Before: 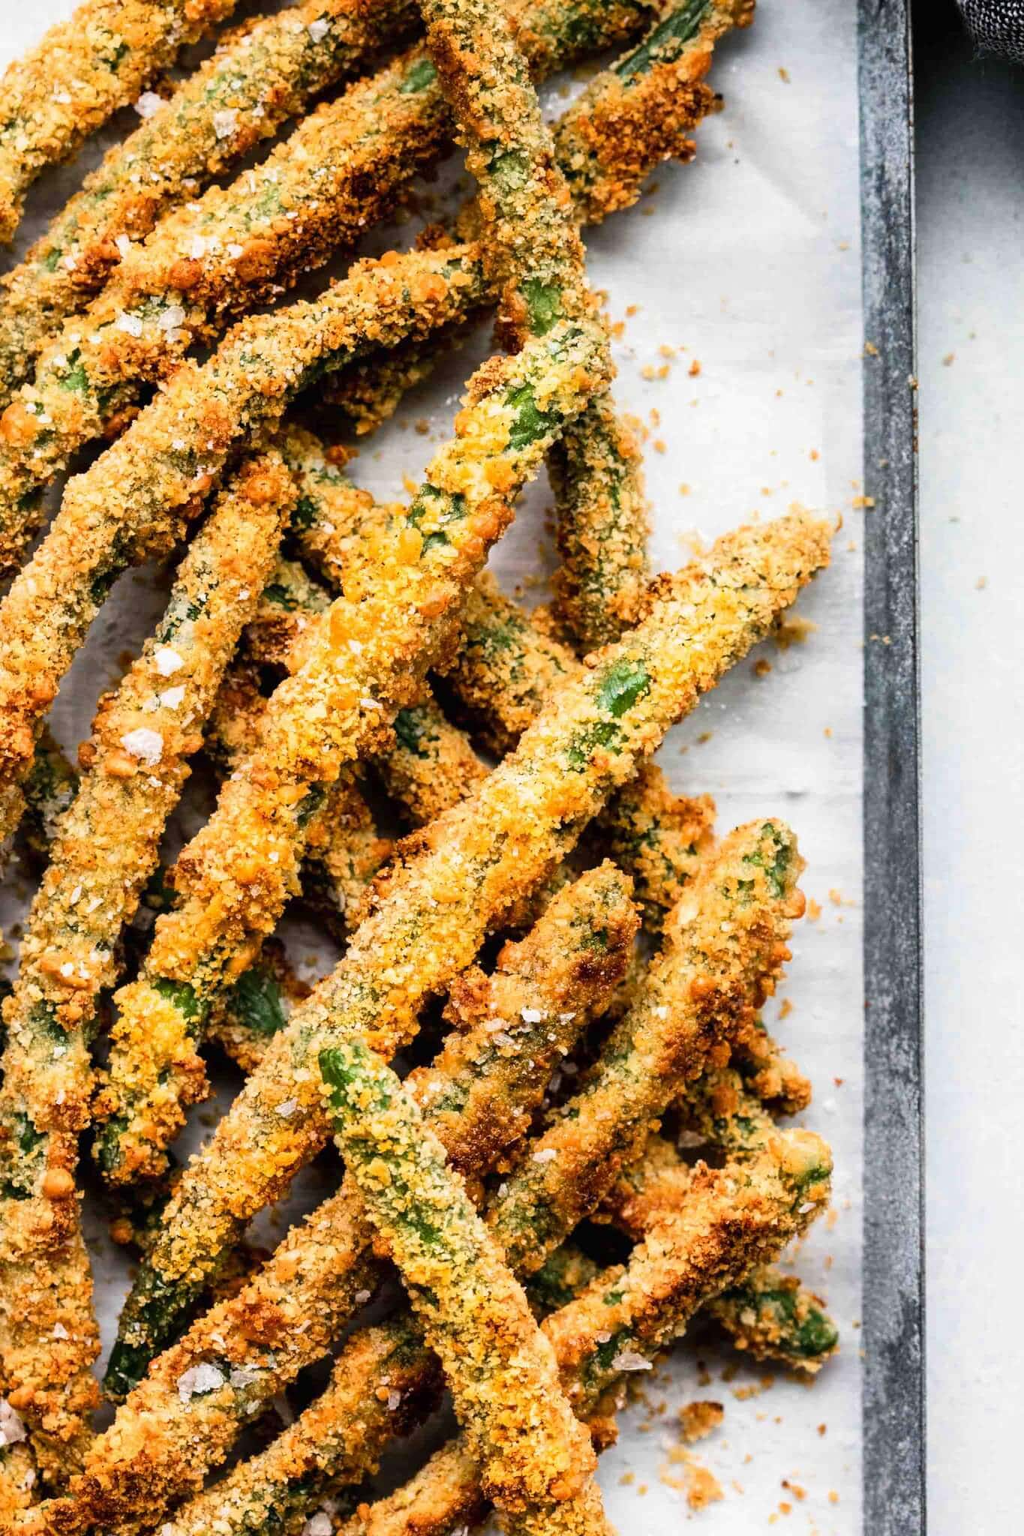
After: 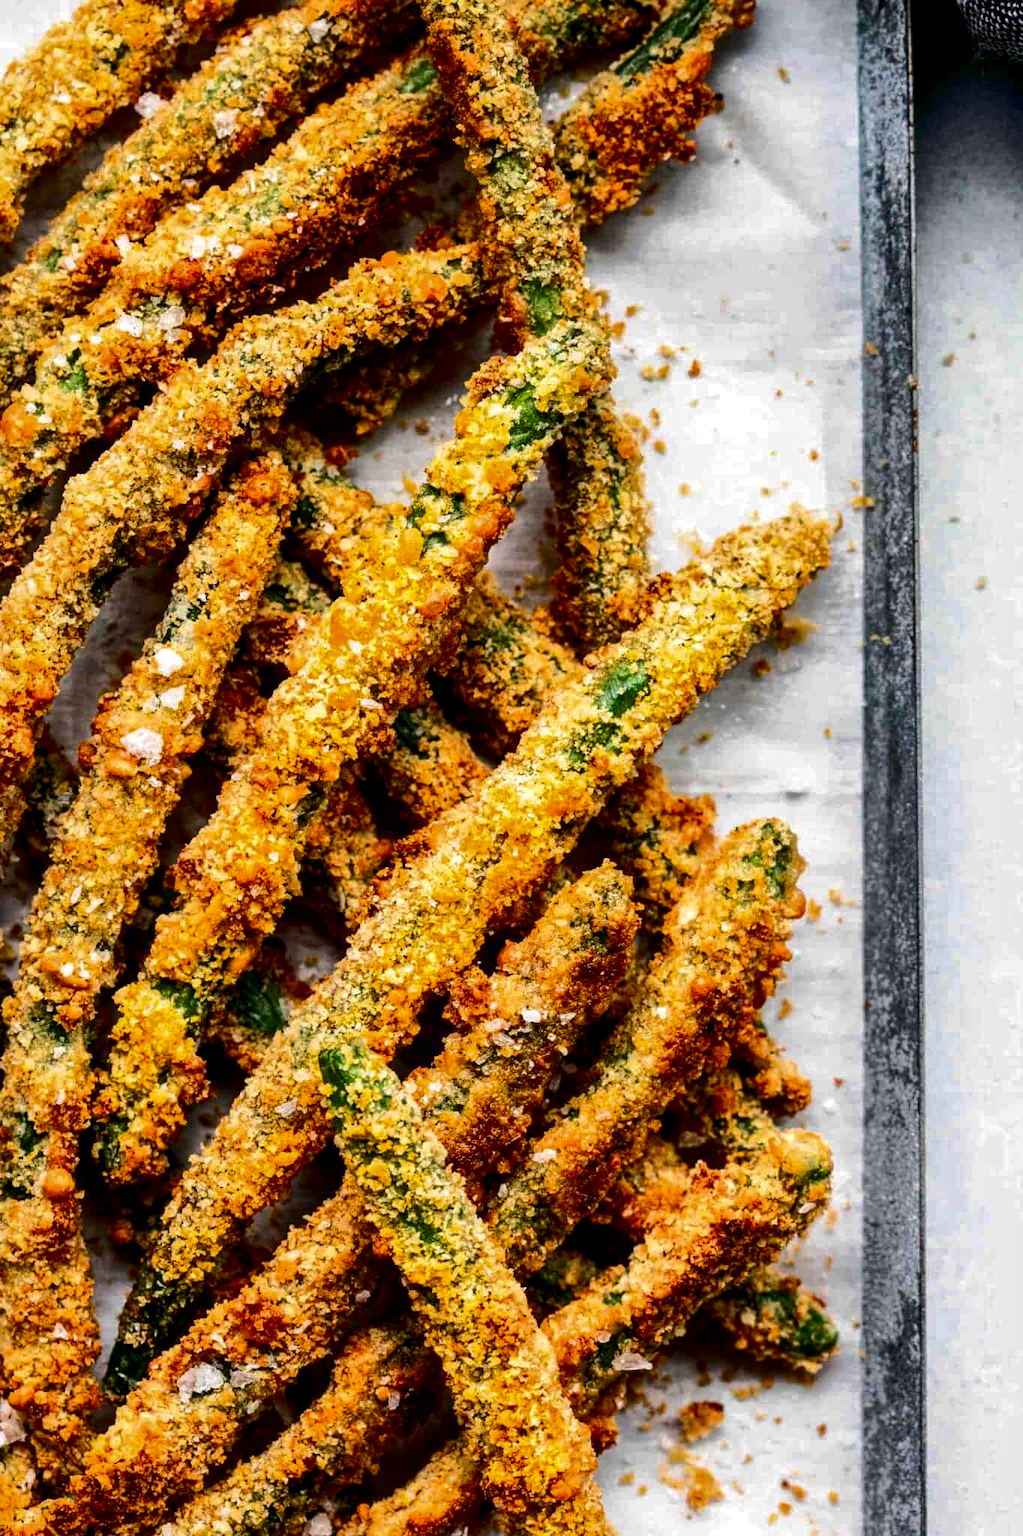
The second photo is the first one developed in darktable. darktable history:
contrast brightness saturation: contrast 0.24, brightness -0.24, saturation 0.14
shadows and highlights: shadows 40, highlights -60
local contrast: highlights 99%, shadows 86%, detail 160%, midtone range 0.2
